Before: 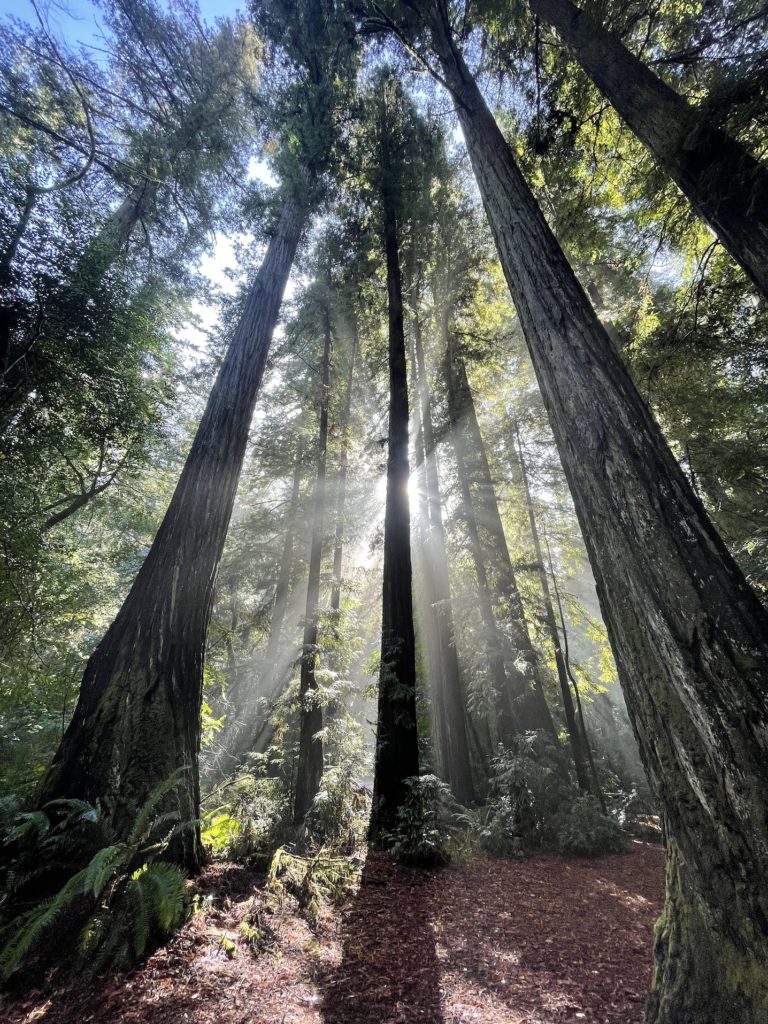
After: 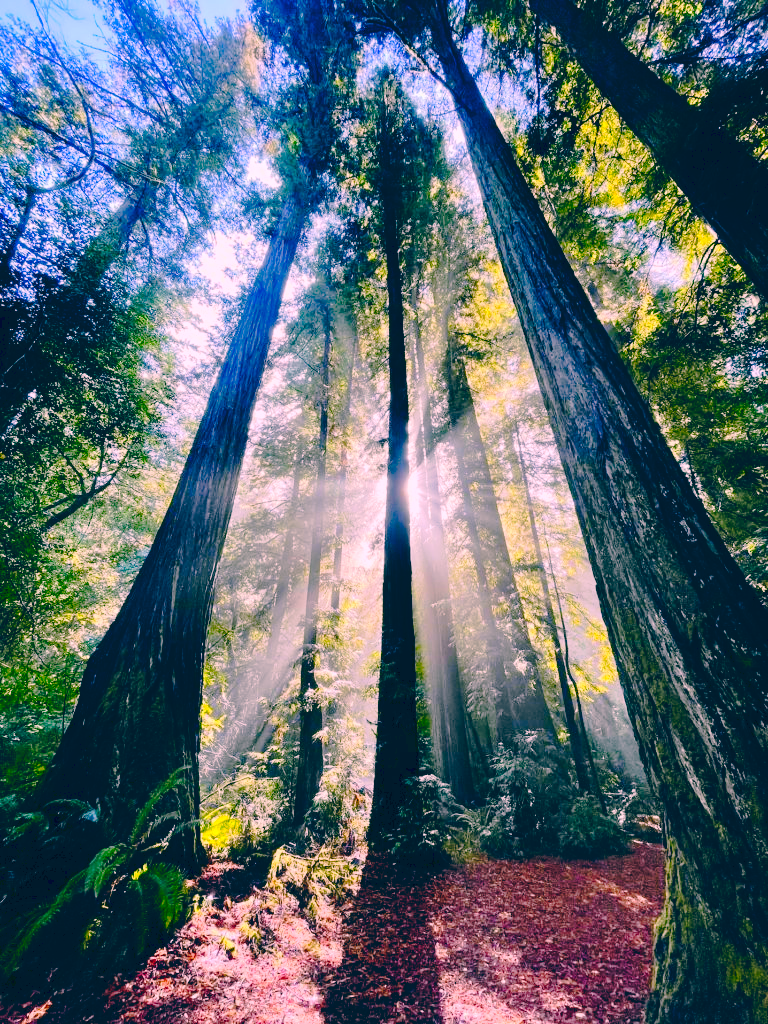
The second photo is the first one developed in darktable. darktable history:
tone curve: curves: ch0 [(0, 0) (0.003, 0.051) (0.011, 0.052) (0.025, 0.055) (0.044, 0.062) (0.069, 0.068) (0.1, 0.077) (0.136, 0.098) (0.177, 0.145) (0.224, 0.223) (0.277, 0.314) (0.335, 0.43) (0.399, 0.518) (0.468, 0.591) (0.543, 0.656) (0.623, 0.726) (0.709, 0.809) (0.801, 0.857) (0.898, 0.918) (1, 1)], preserve colors none
contrast brightness saturation: contrast 0.089, saturation 0.284
color correction: highlights a* 16.52, highlights b* 0.294, shadows a* -14.7, shadows b* -14.18, saturation 1.48
